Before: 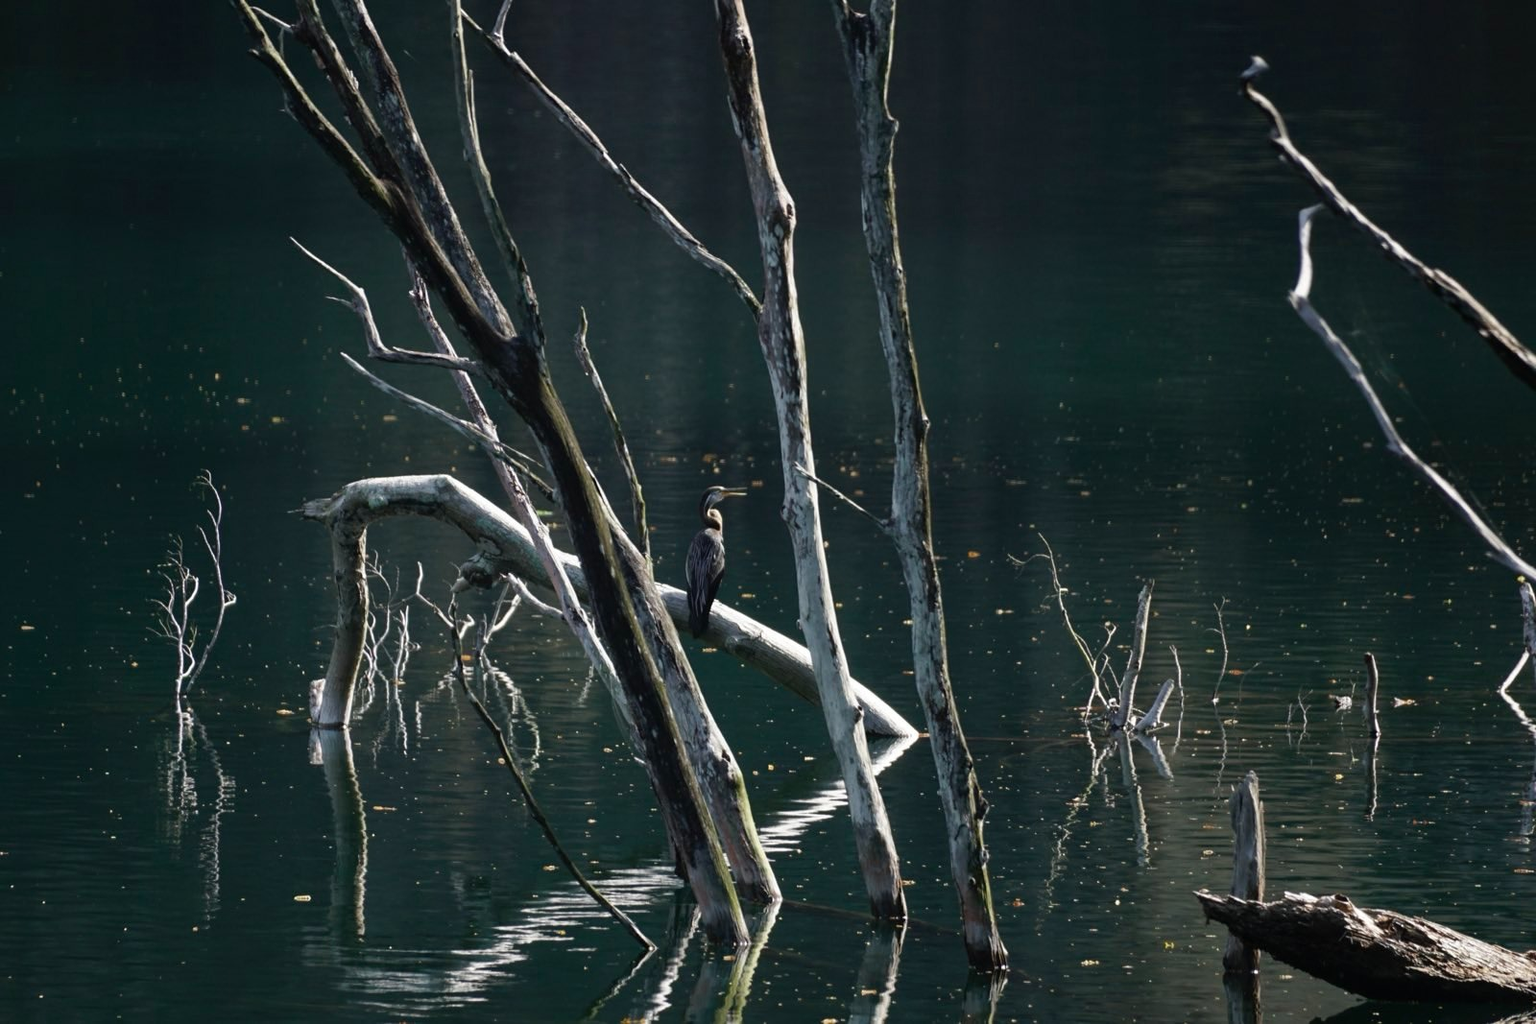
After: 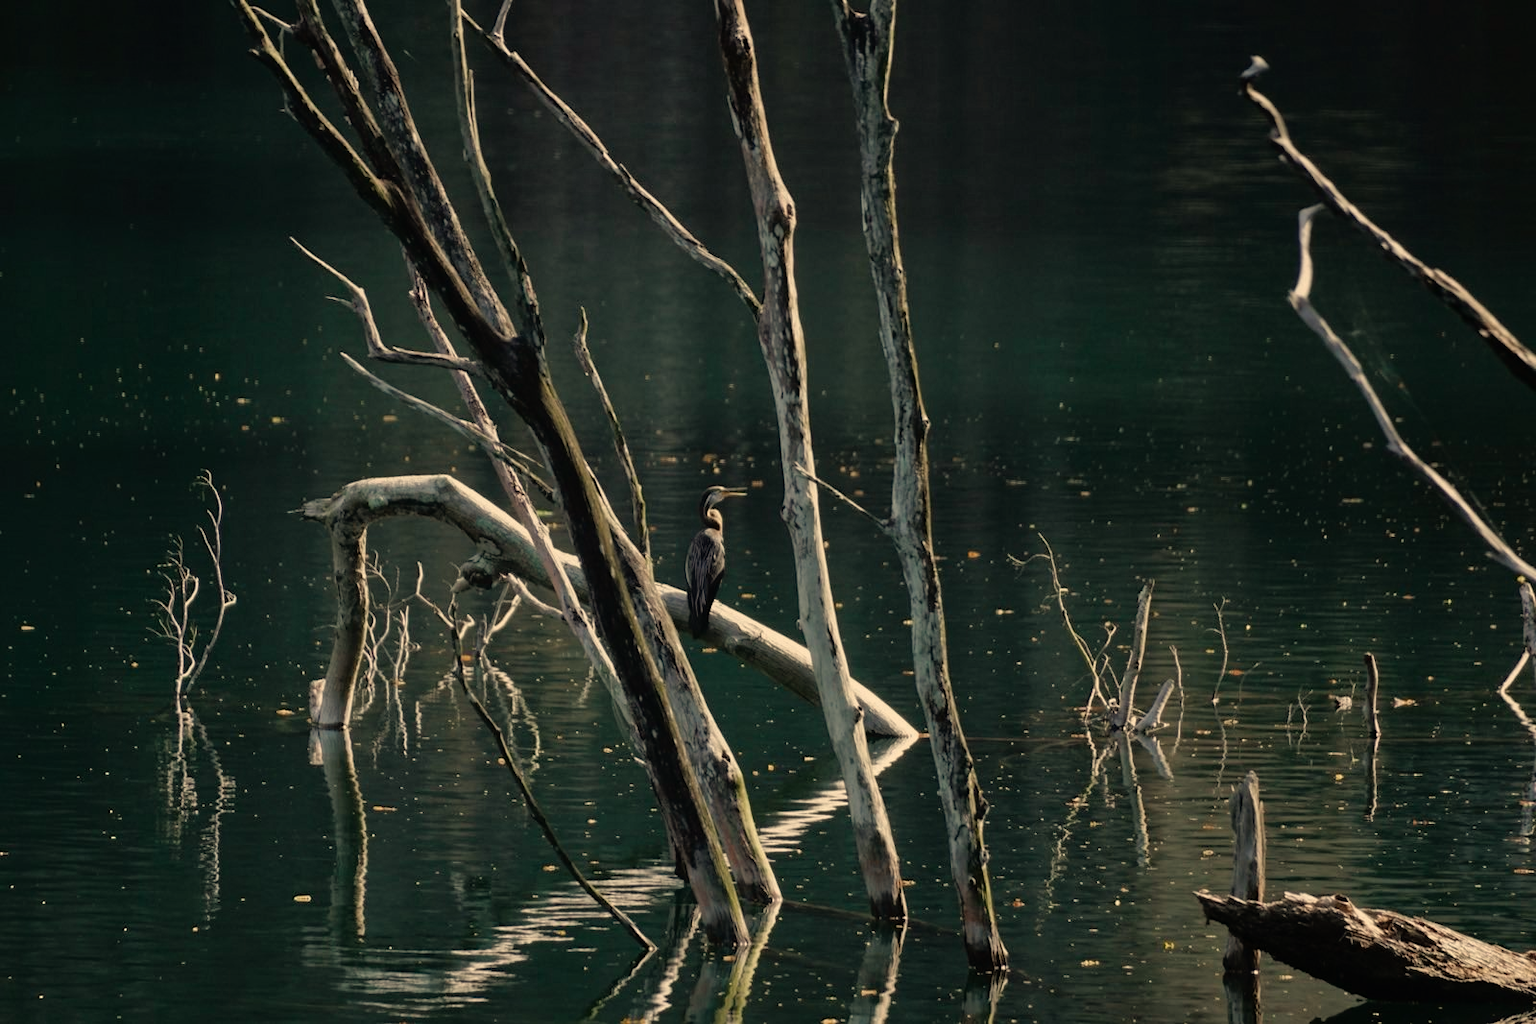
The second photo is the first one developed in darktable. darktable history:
tone equalizer: -8 EV 0.25 EV, -7 EV 0.417 EV, -6 EV 0.417 EV, -5 EV 0.25 EV, -3 EV -0.25 EV, -2 EV -0.417 EV, -1 EV -0.417 EV, +0 EV -0.25 EV, edges refinement/feathering 500, mask exposure compensation -1.57 EV, preserve details guided filter
white balance: red 1.123, blue 0.83
rgb curve: curves: ch0 [(0, 0) (0.136, 0.078) (0.262, 0.245) (0.414, 0.42) (1, 1)], compensate middle gray true, preserve colors basic power
